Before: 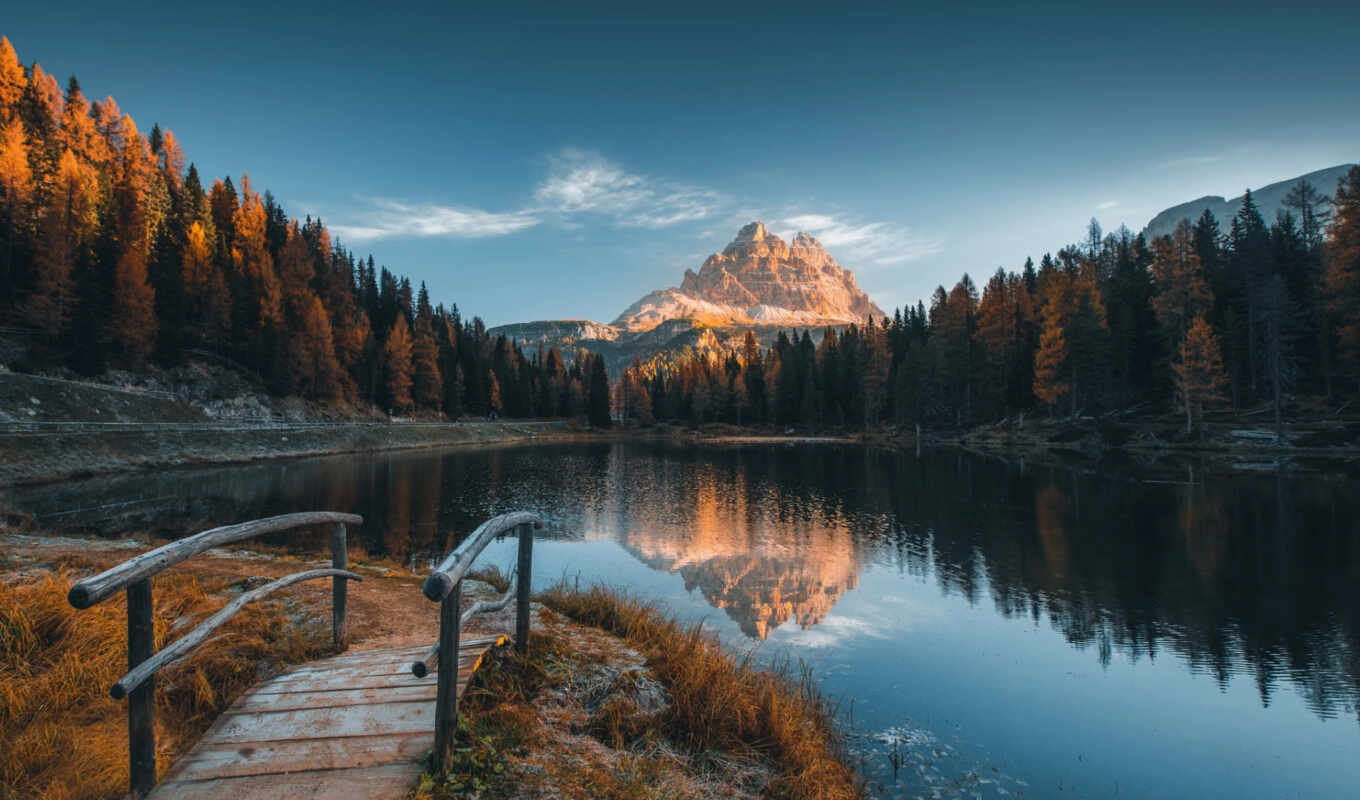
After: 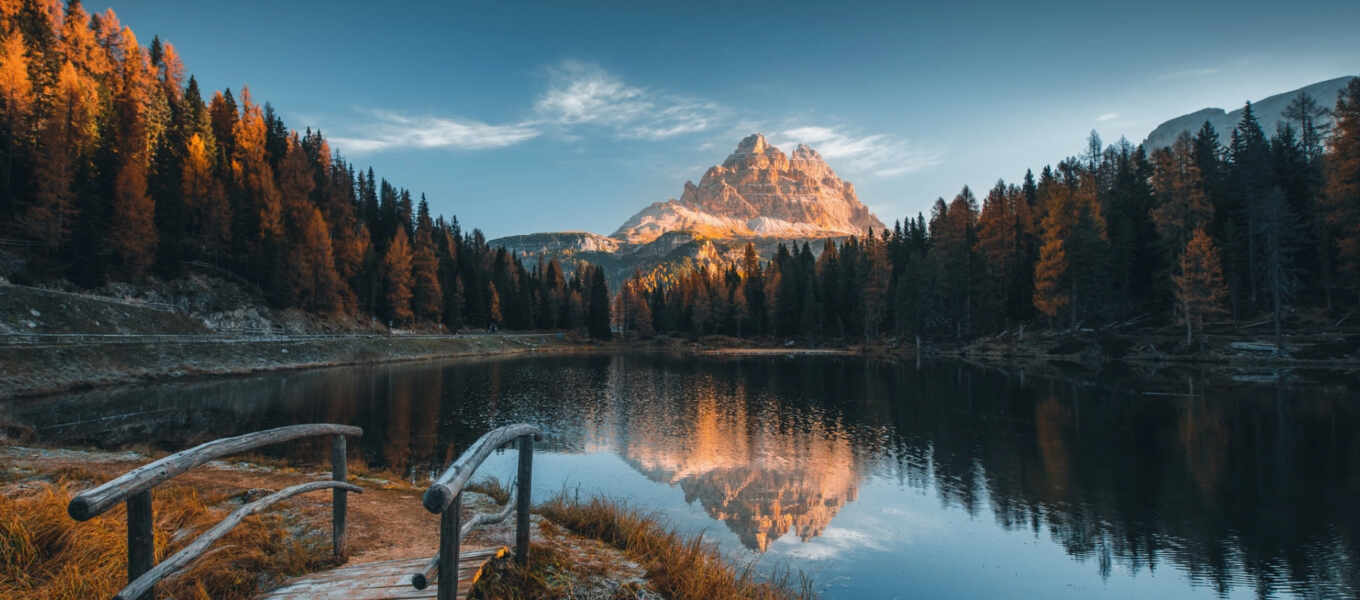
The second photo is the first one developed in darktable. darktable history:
crop: top 11.052%, bottom 13.904%
